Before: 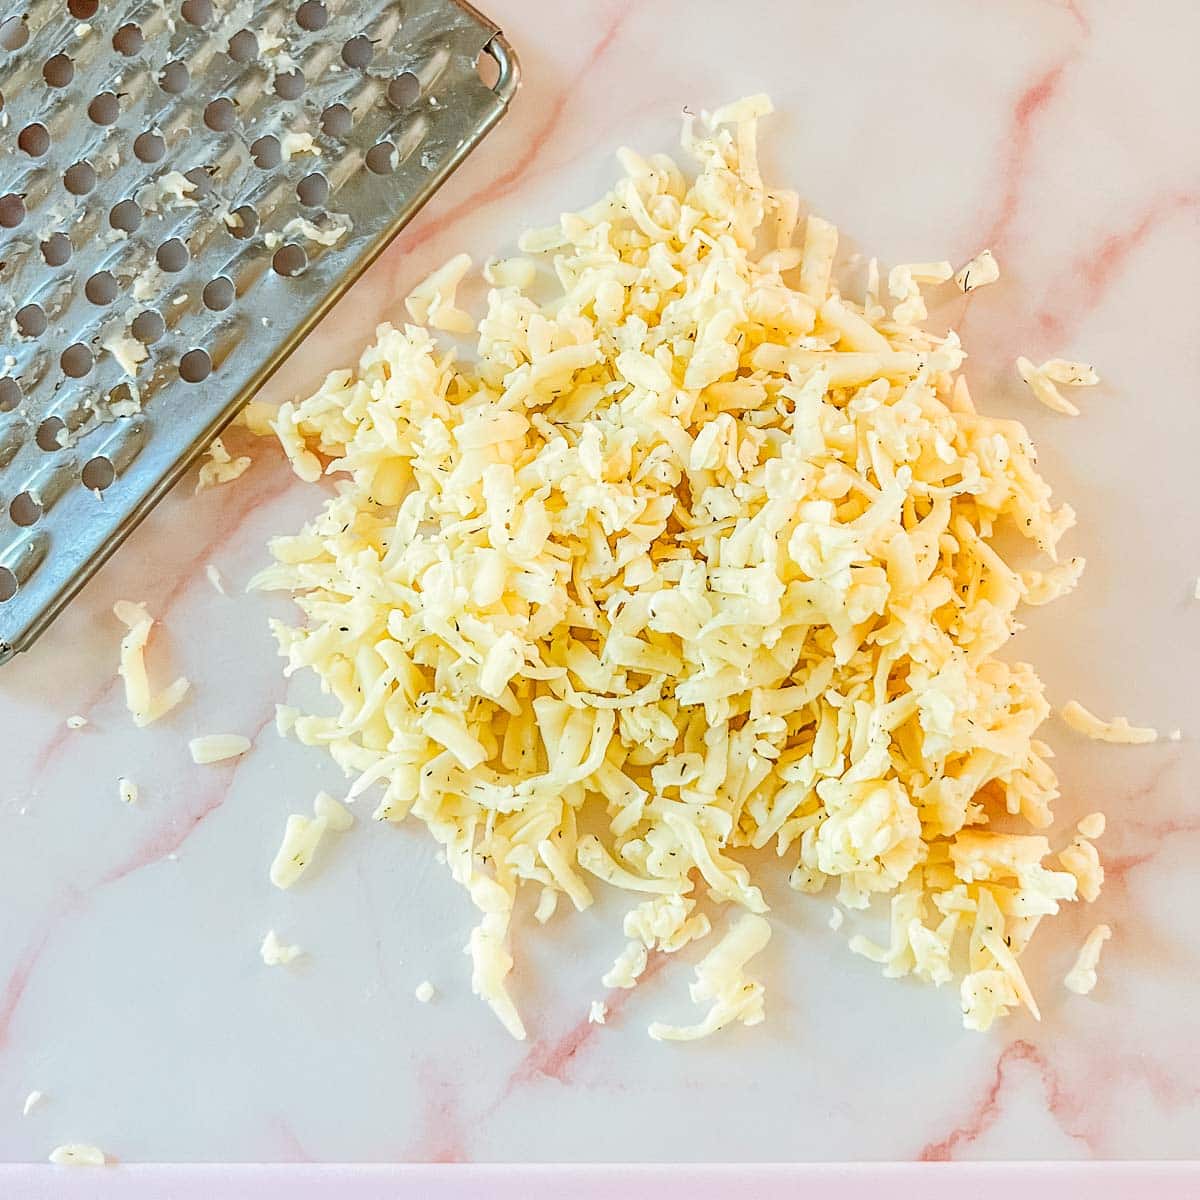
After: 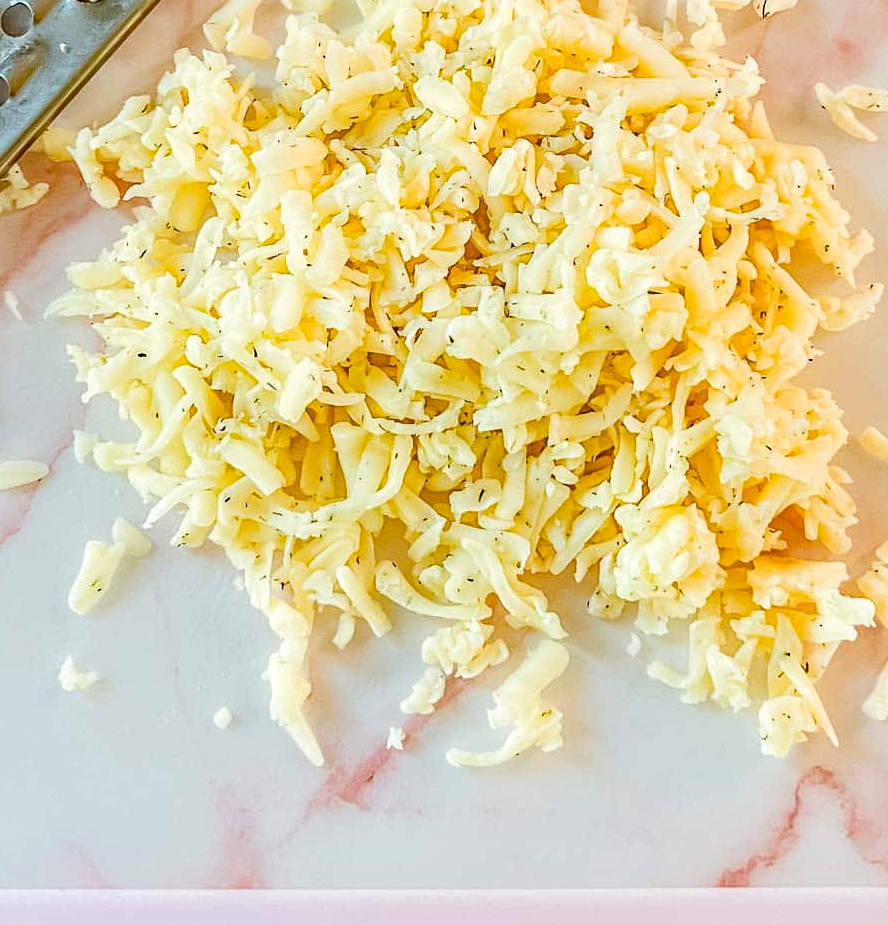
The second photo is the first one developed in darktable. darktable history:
crop: left 16.871%, top 22.857%, right 9.116%
haze removal: strength 0.4, distance 0.22, compatibility mode true, adaptive false
